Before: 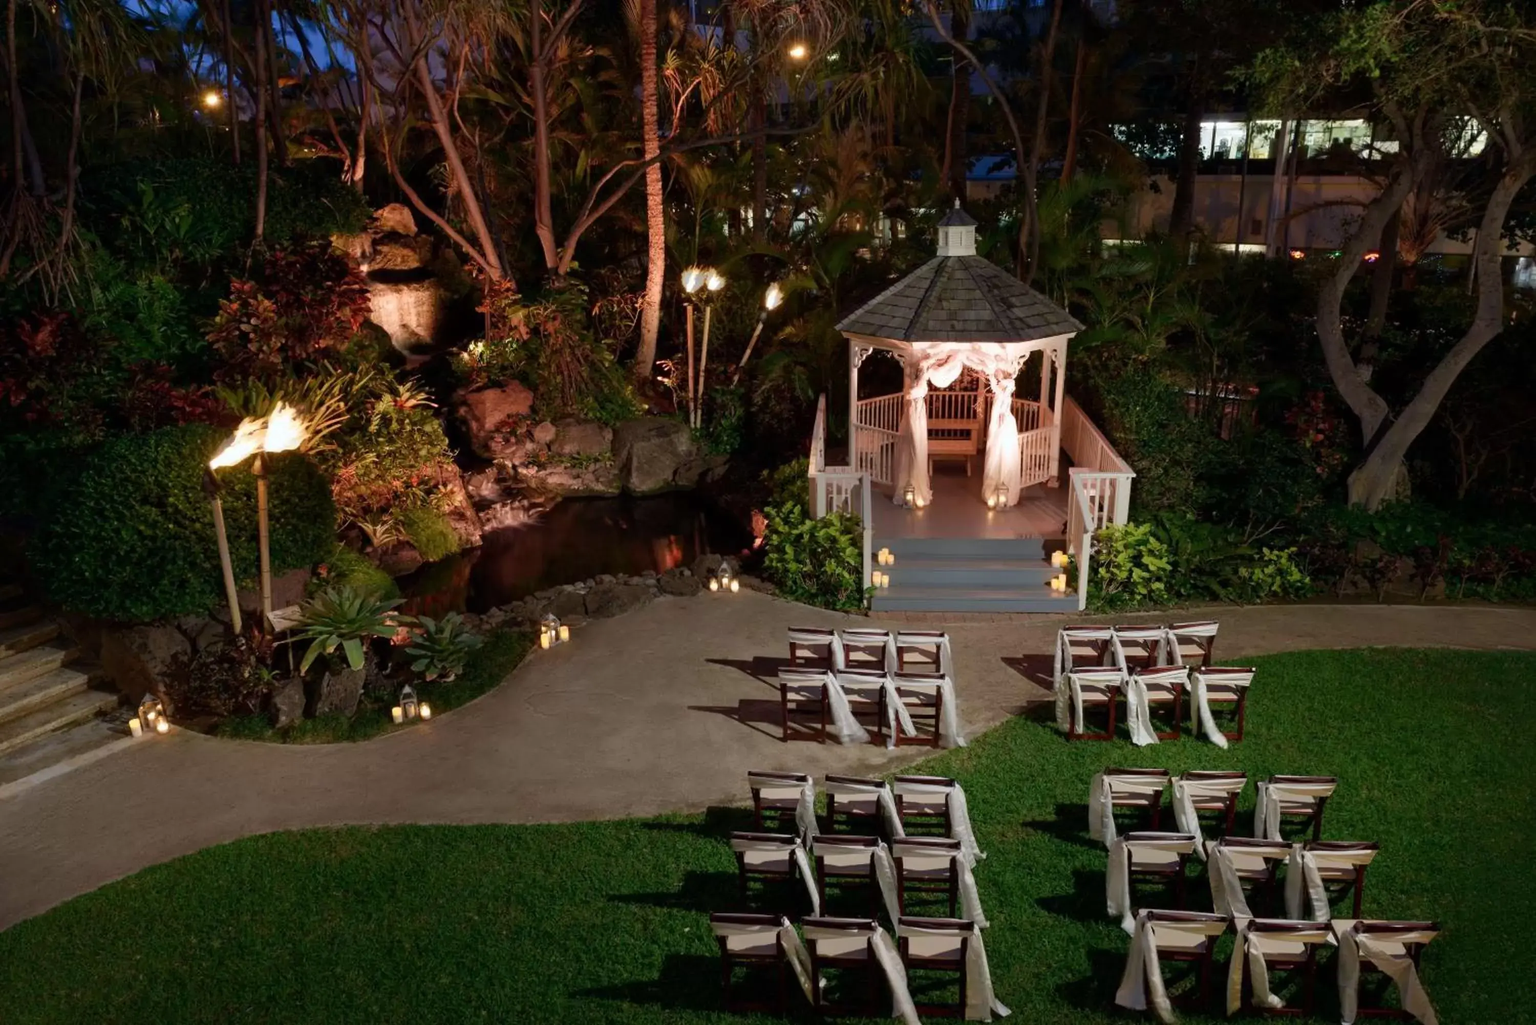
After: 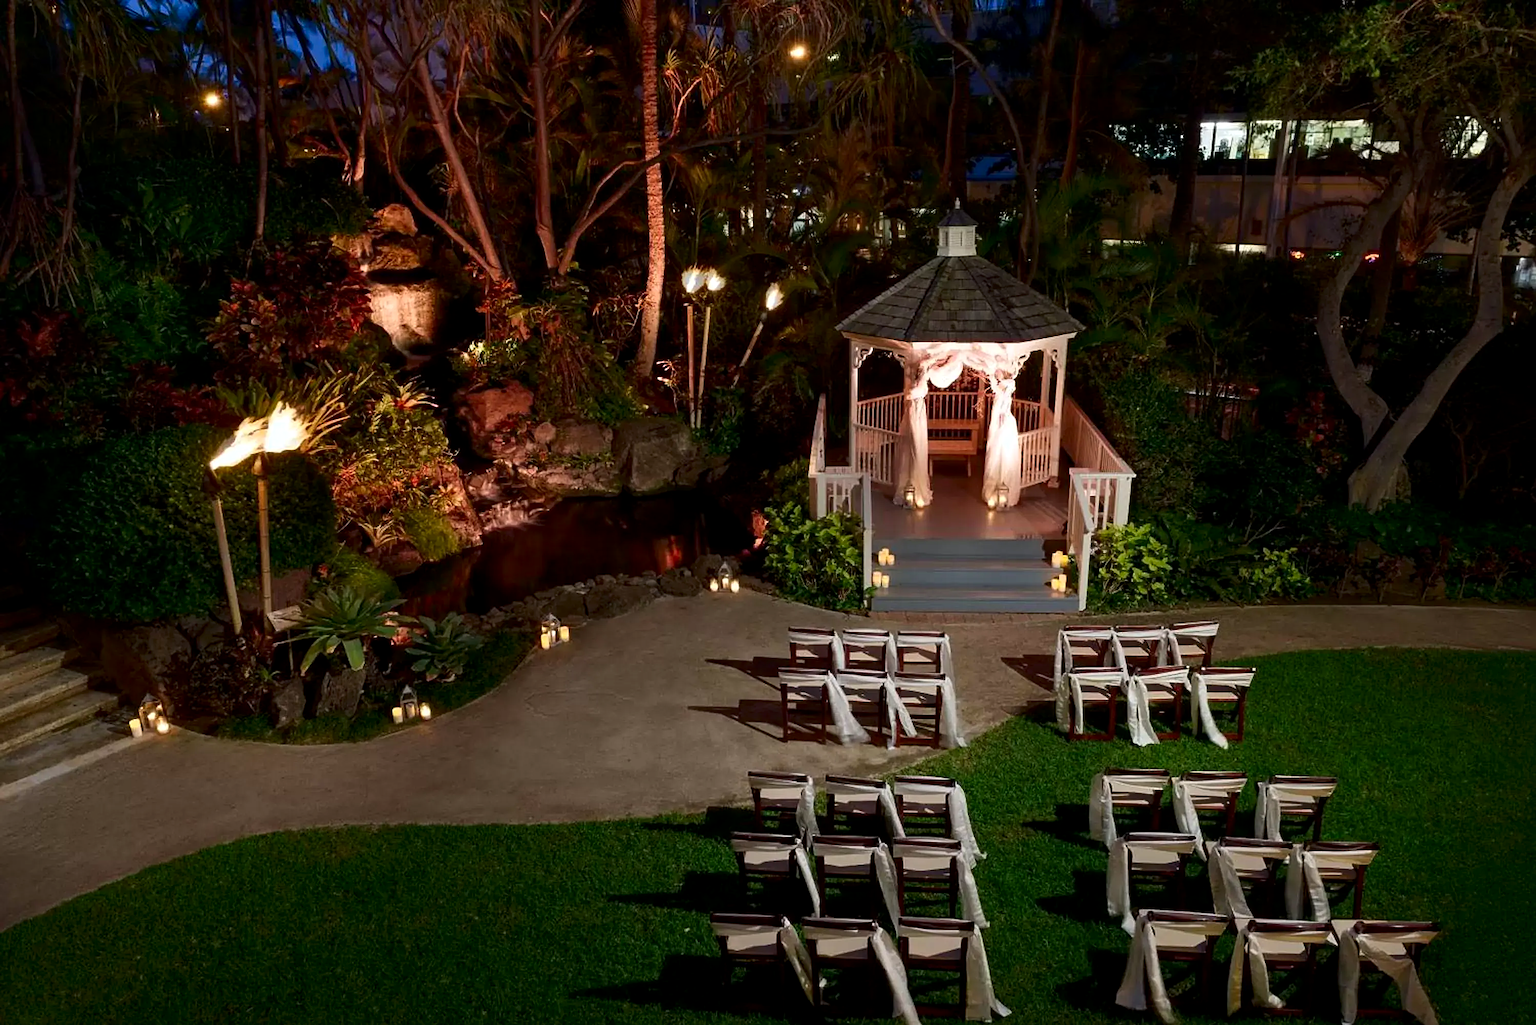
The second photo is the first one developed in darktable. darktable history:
local contrast: highlights 103%, shadows 97%, detail 119%, midtone range 0.2
sharpen: on, module defaults
contrast brightness saturation: contrast 0.13, brightness -0.059, saturation 0.155
